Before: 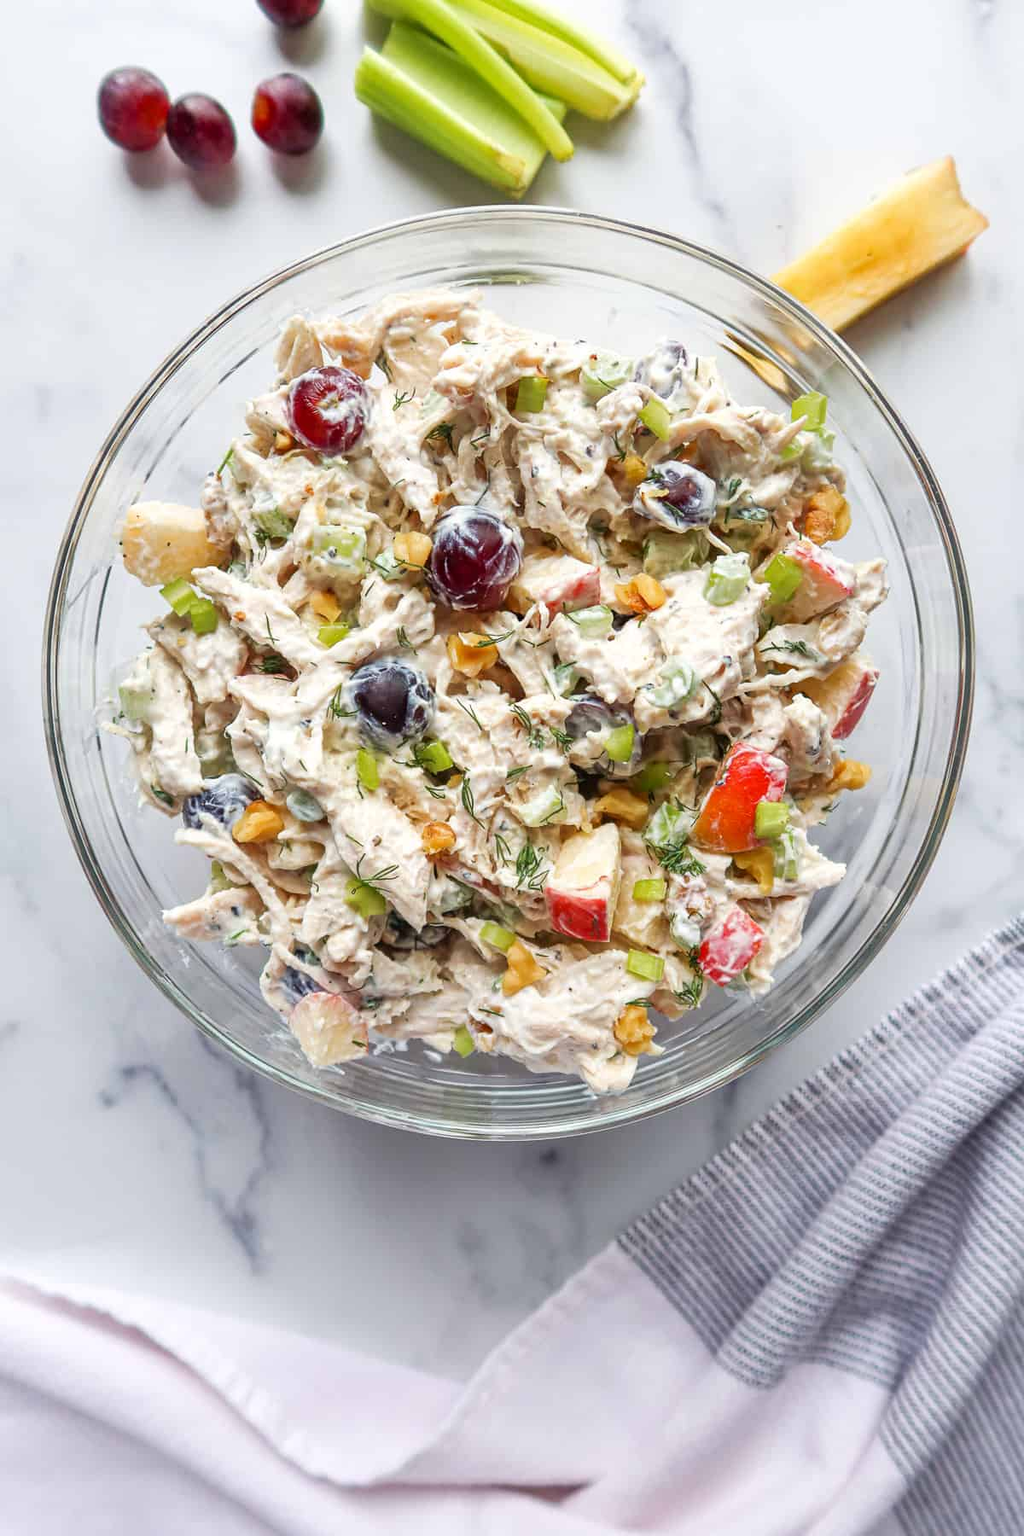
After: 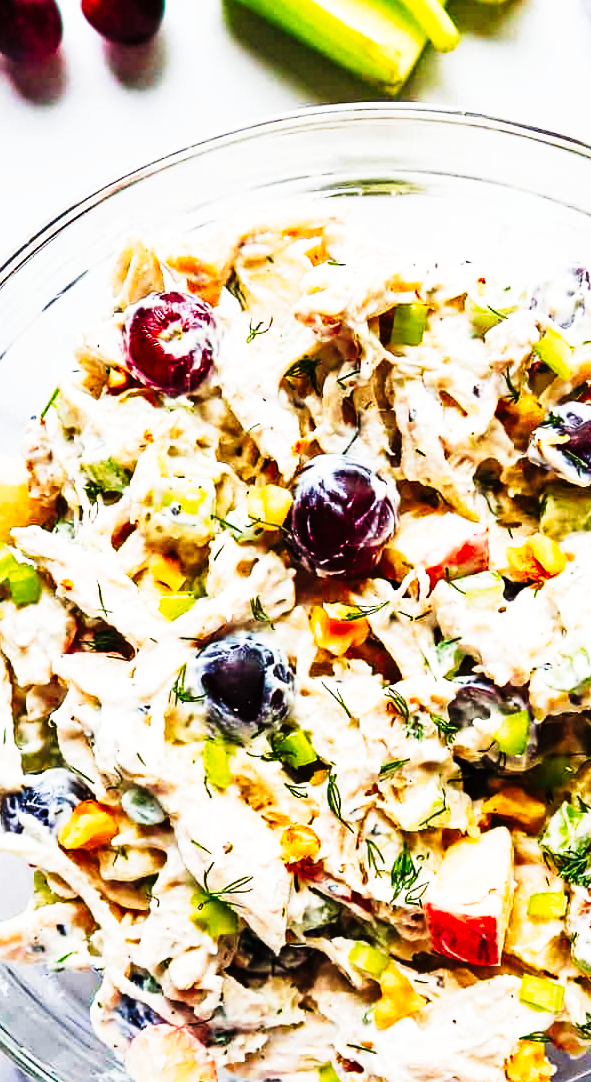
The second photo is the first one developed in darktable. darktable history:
tone curve: curves: ch0 [(0, 0) (0.003, 0.001) (0.011, 0.005) (0.025, 0.009) (0.044, 0.014) (0.069, 0.018) (0.1, 0.025) (0.136, 0.029) (0.177, 0.042) (0.224, 0.064) (0.277, 0.107) (0.335, 0.182) (0.399, 0.3) (0.468, 0.462) (0.543, 0.639) (0.623, 0.802) (0.709, 0.916) (0.801, 0.963) (0.898, 0.988) (1, 1)], preserve colors none
crop: left 17.835%, top 7.675%, right 32.881%, bottom 32.213%
haze removal: compatibility mode true, adaptive false
